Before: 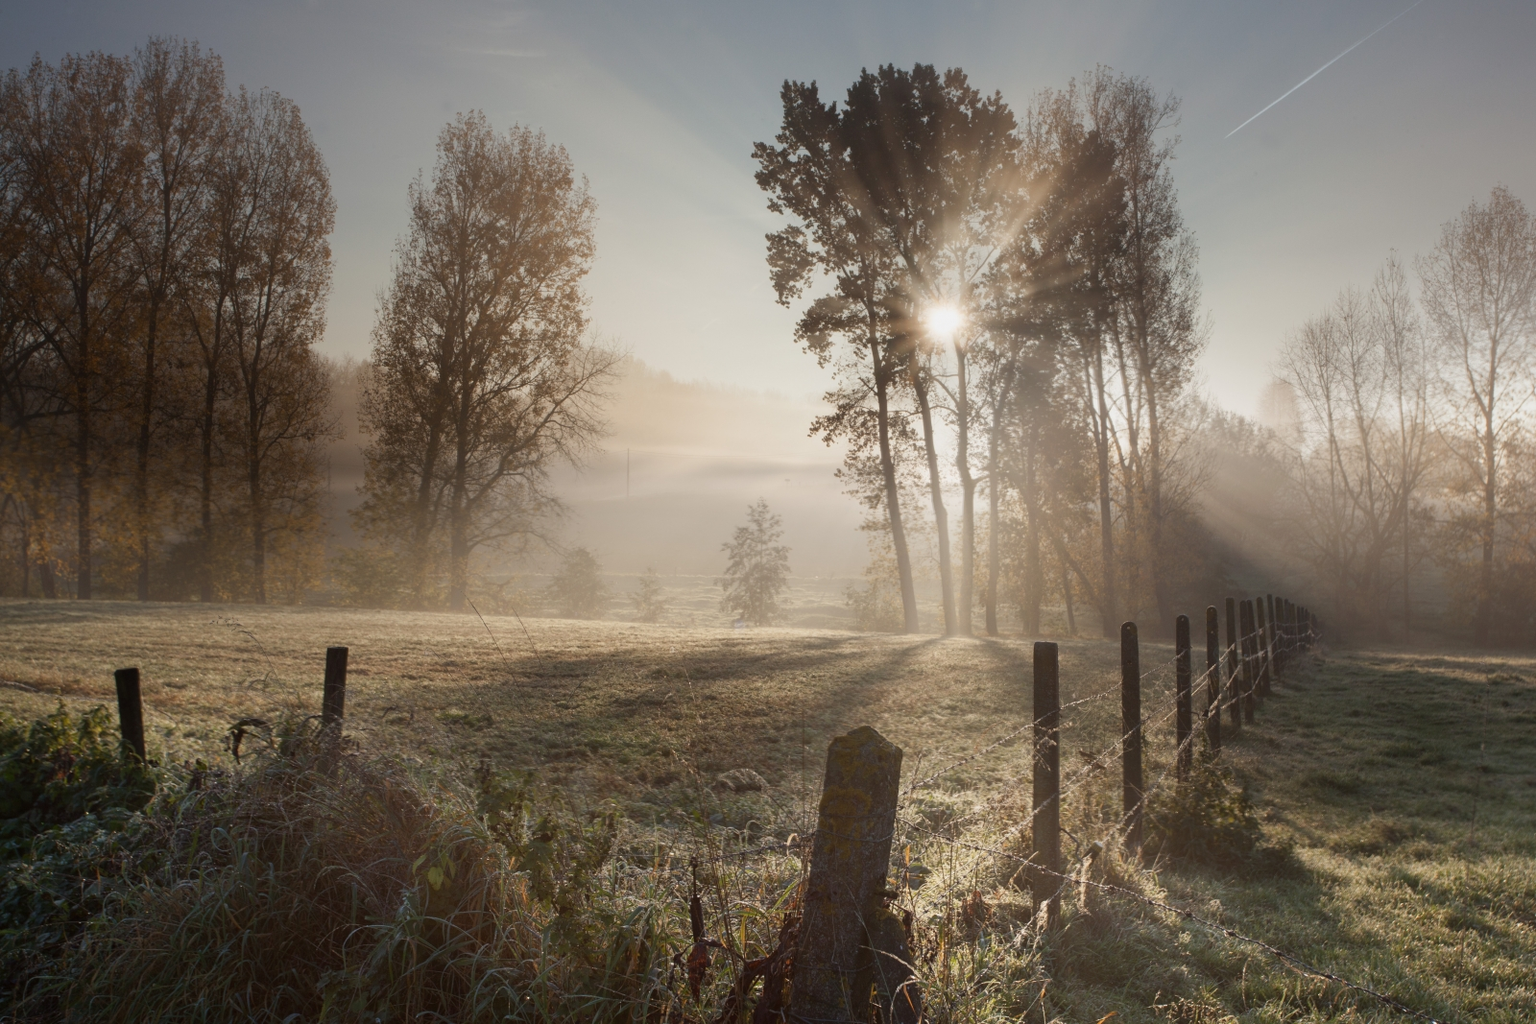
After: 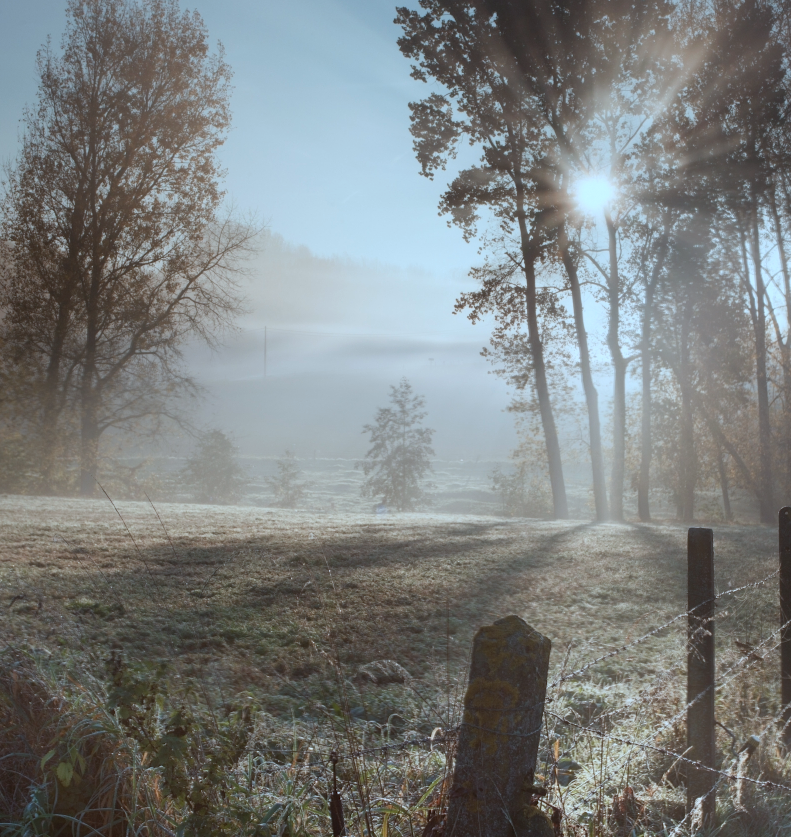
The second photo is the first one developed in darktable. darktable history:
color correction: highlights a* -9.35, highlights b* -23.15
crop and rotate: angle 0.02°, left 24.353%, top 13.219%, right 26.156%, bottom 8.224%
